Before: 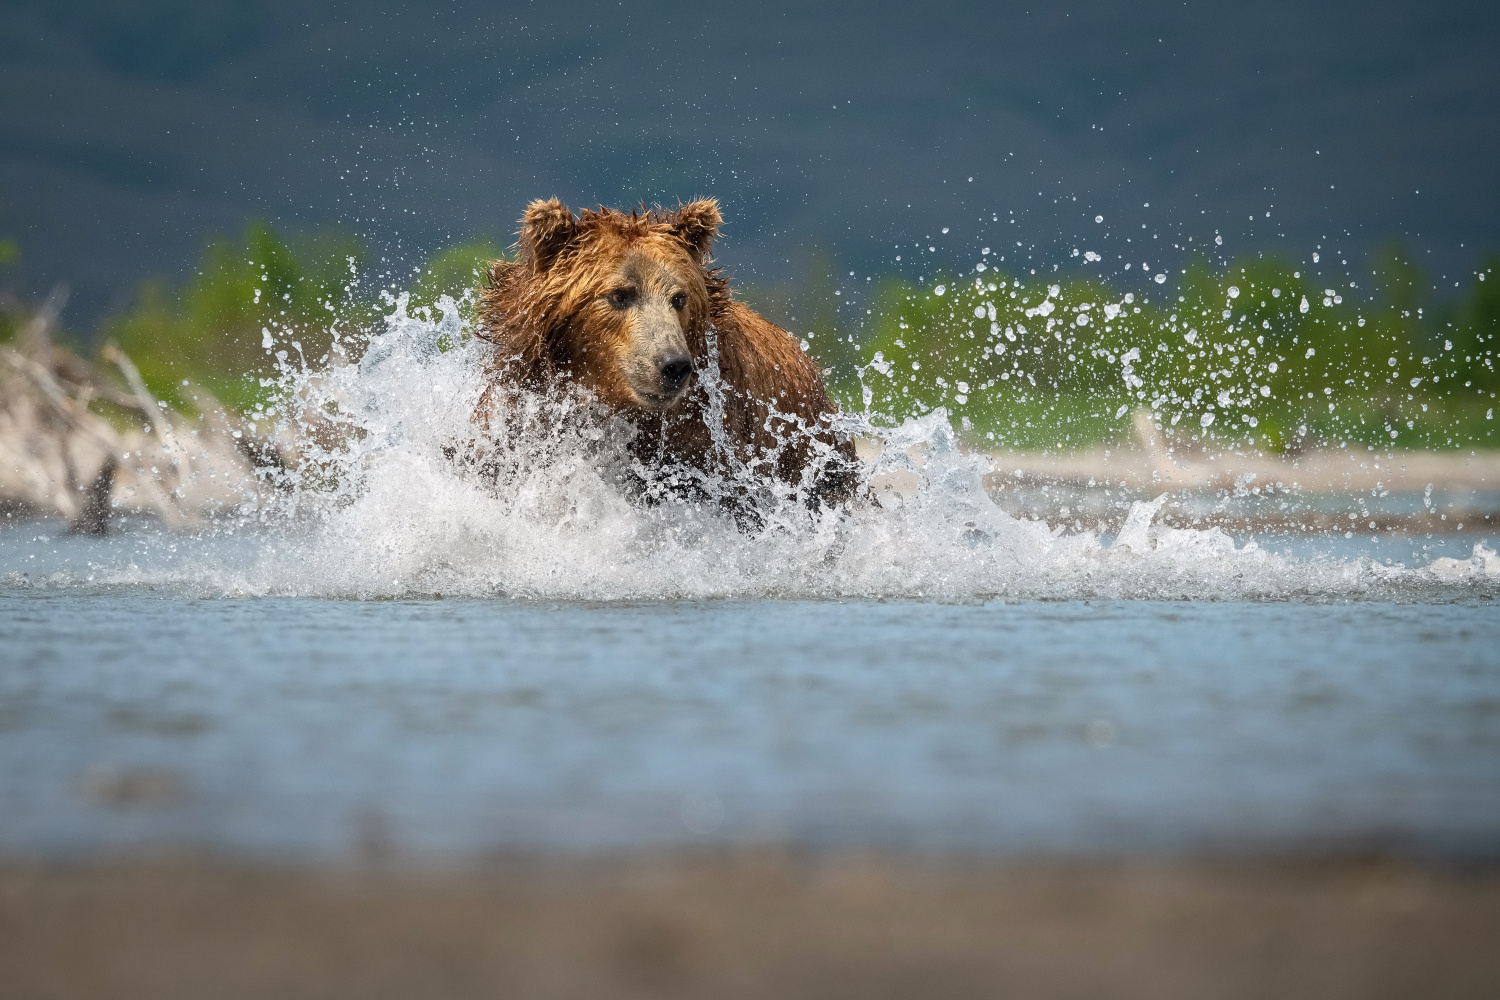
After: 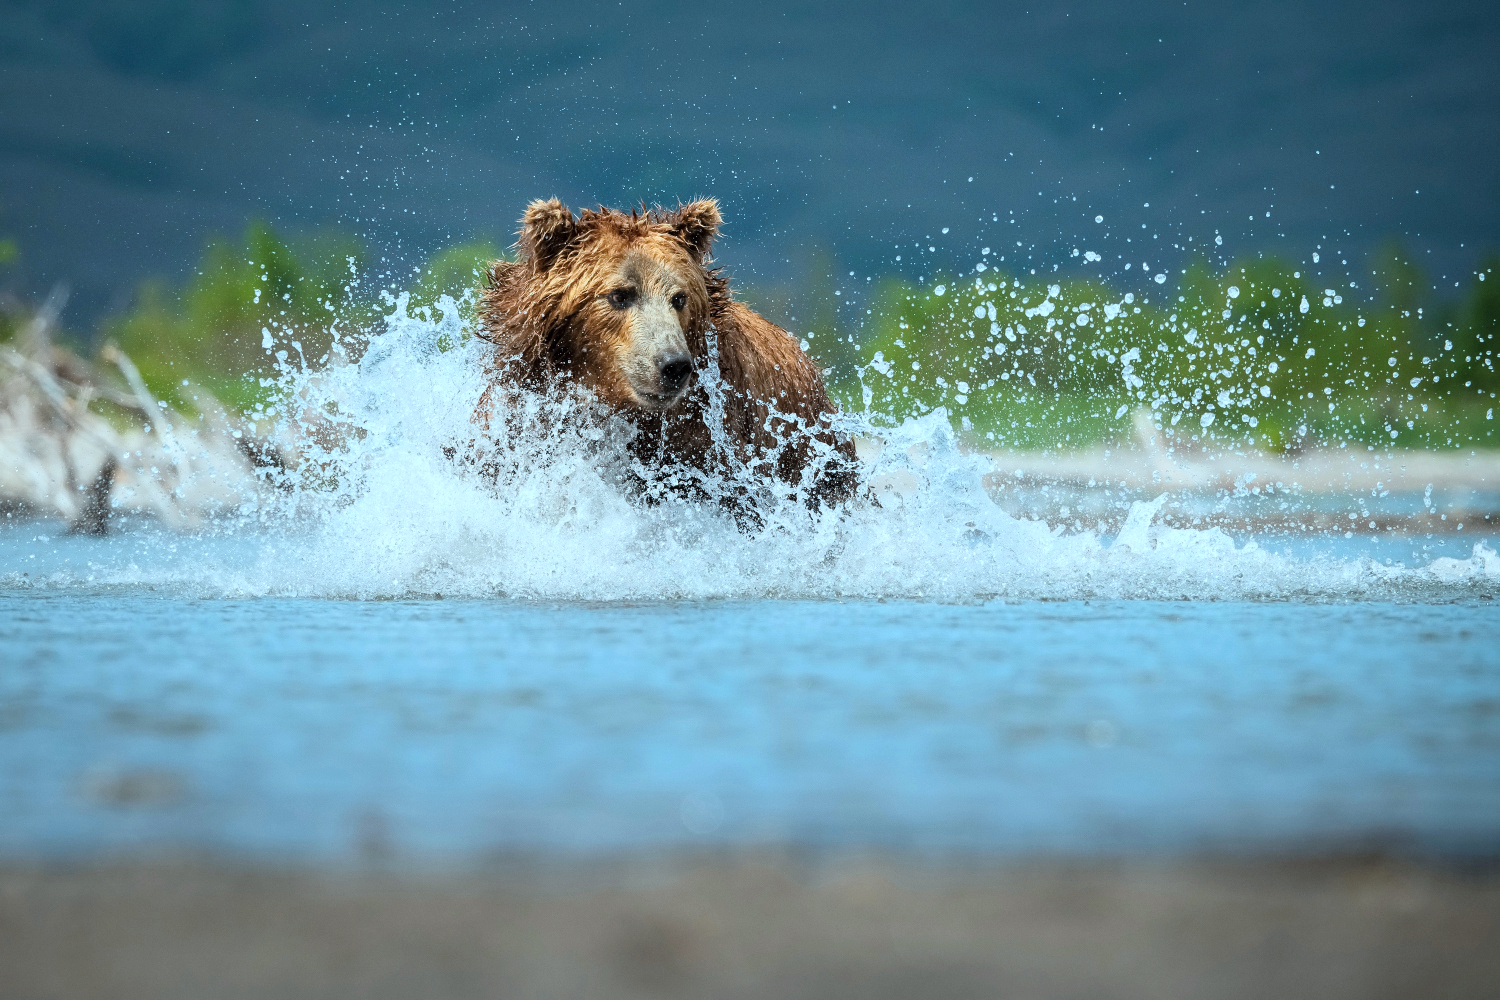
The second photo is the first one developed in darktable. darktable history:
tone curve: curves: ch0 [(0, 0) (0.004, 0.001) (0.133, 0.112) (0.325, 0.362) (0.832, 0.893) (1, 1)], color space Lab, linked channels, preserve colors none
color correction: highlights a* -11.74, highlights b* -15.5
